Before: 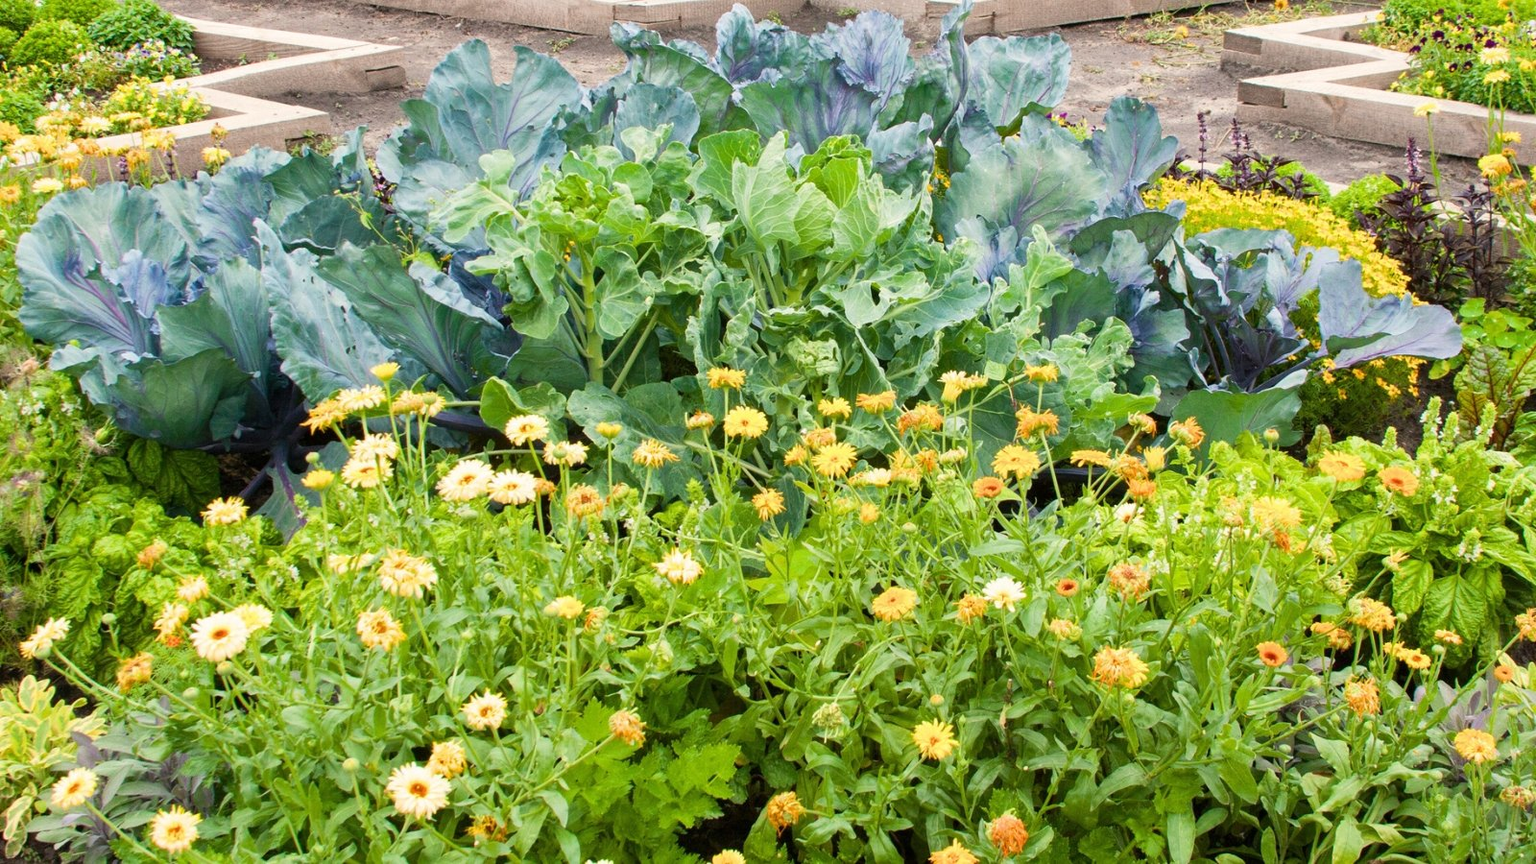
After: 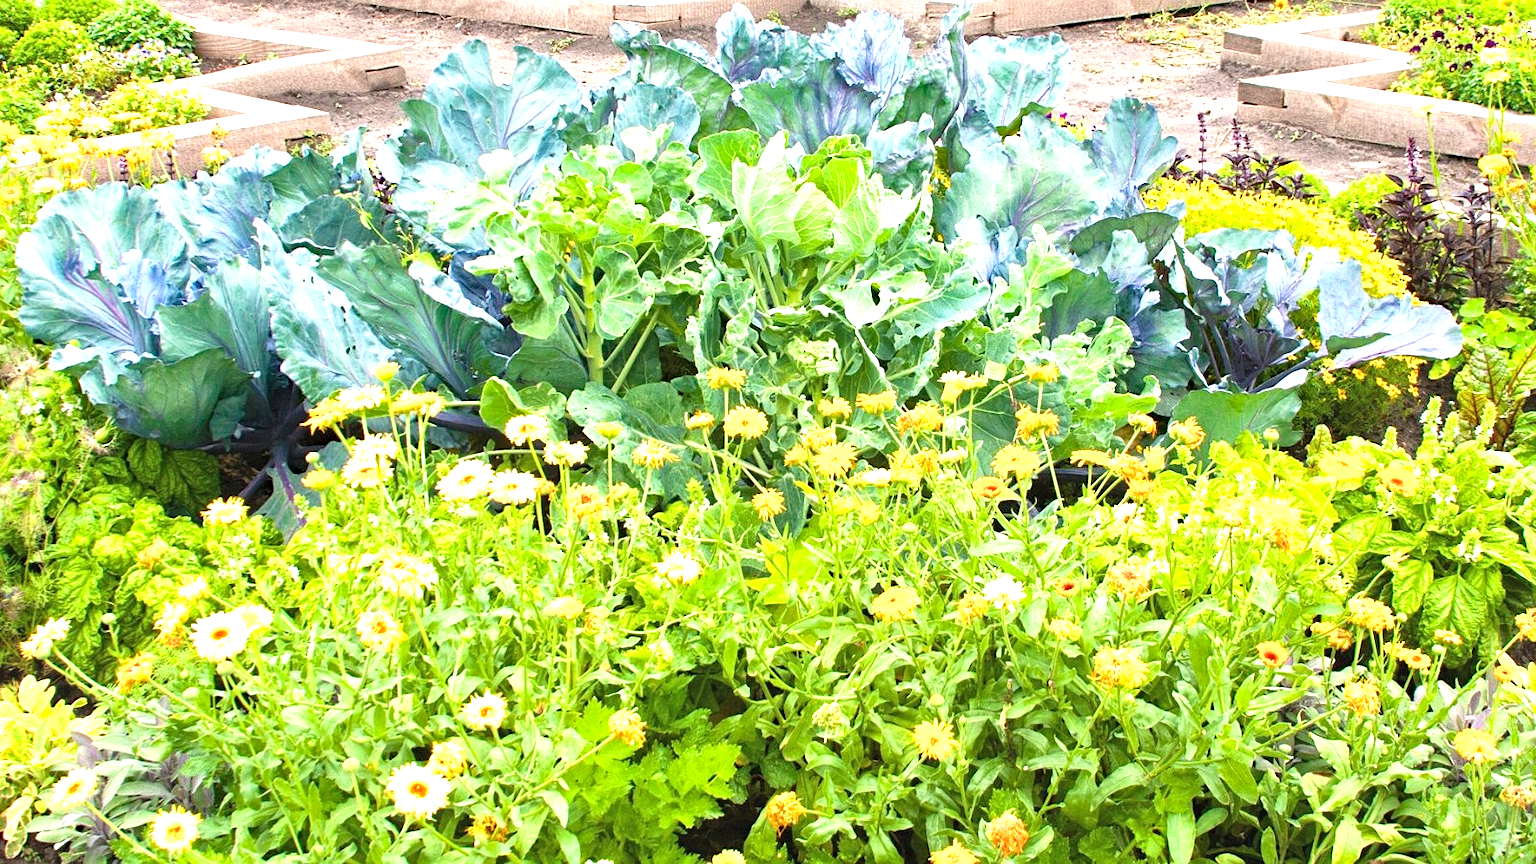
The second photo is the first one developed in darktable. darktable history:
exposure: black level correction -0.002, exposure 1.115 EV, compensate highlight preservation false
sharpen: amount 0.2
haze removal: compatibility mode true, adaptive false
